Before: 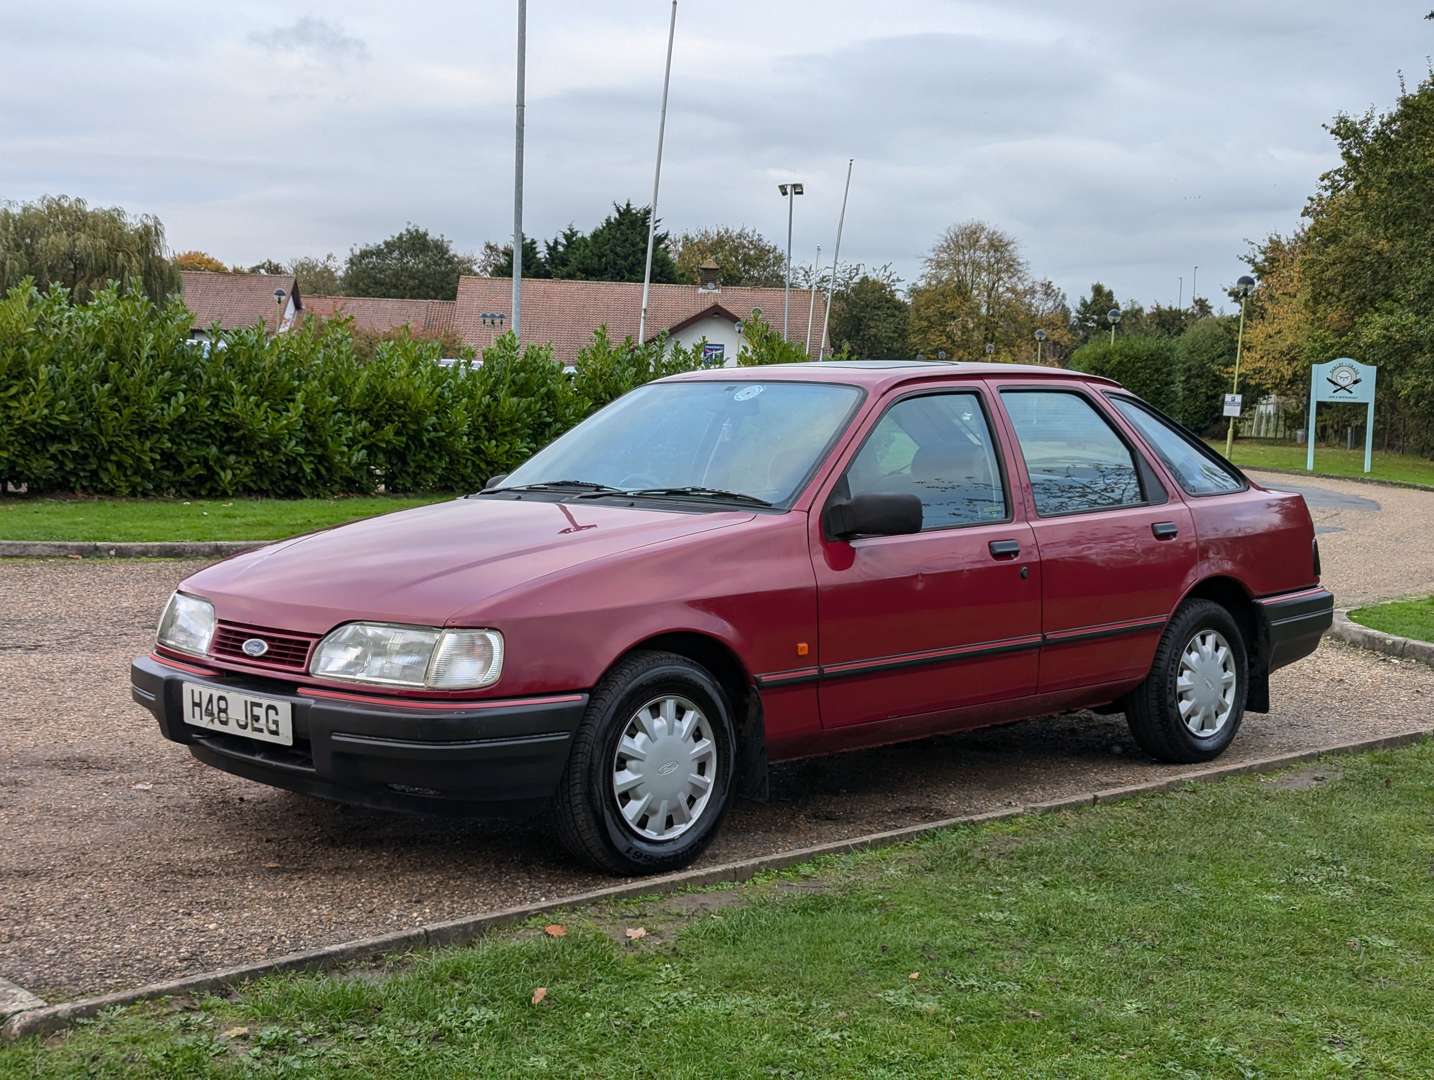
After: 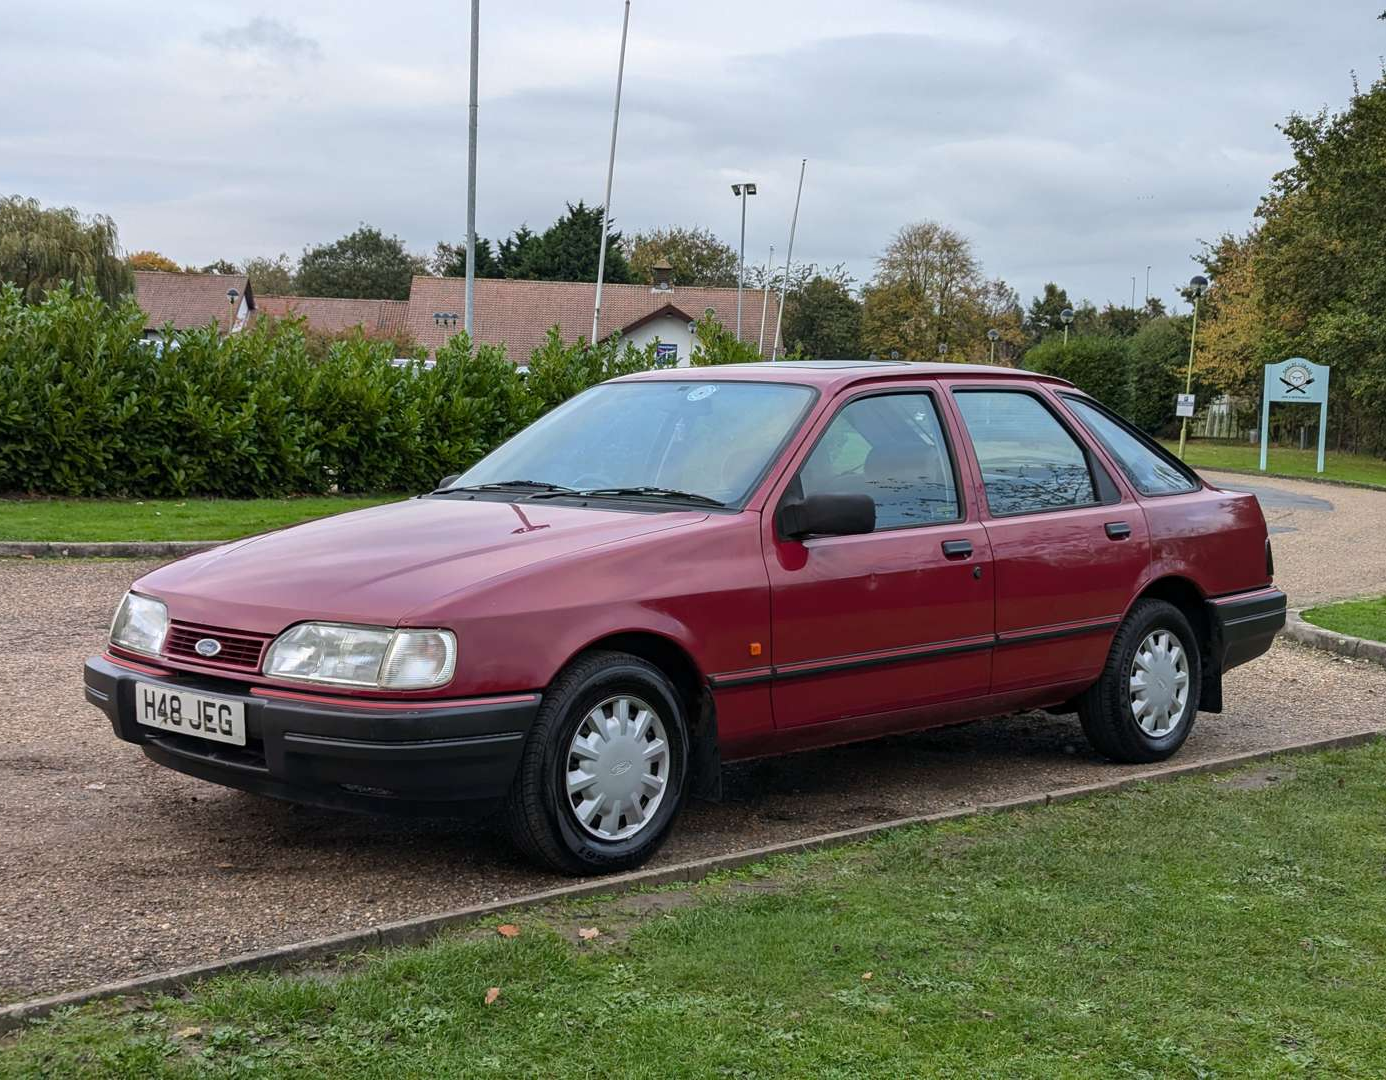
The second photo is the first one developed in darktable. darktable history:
tone equalizer: on, module defaults
crop and rotate: left 3.28%
